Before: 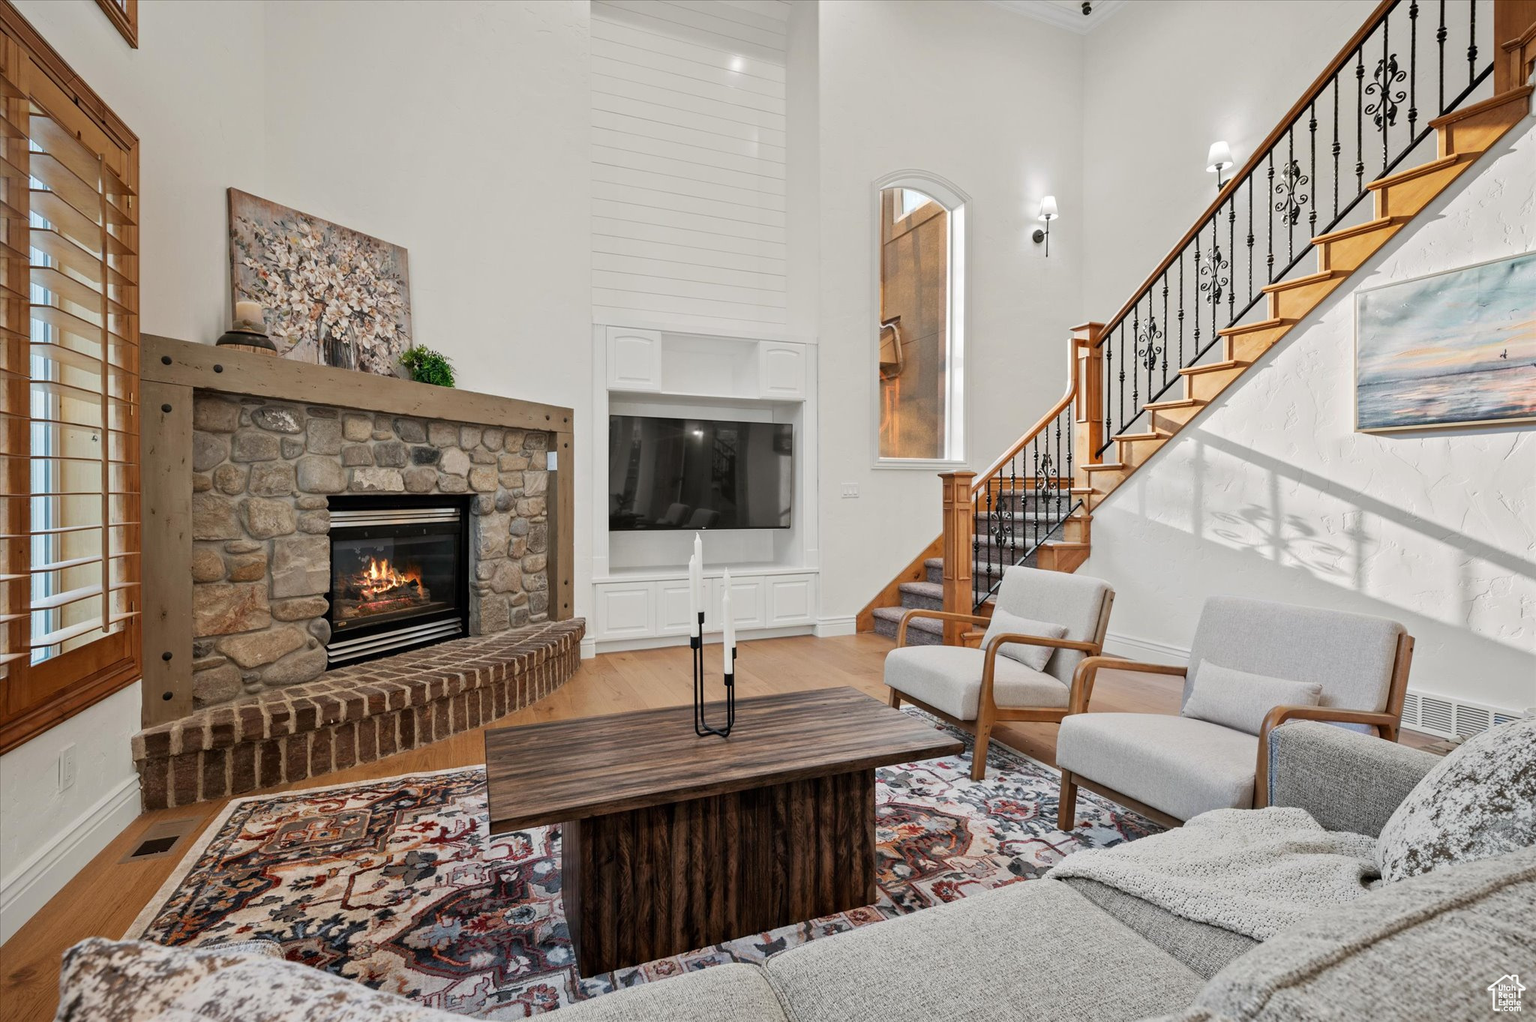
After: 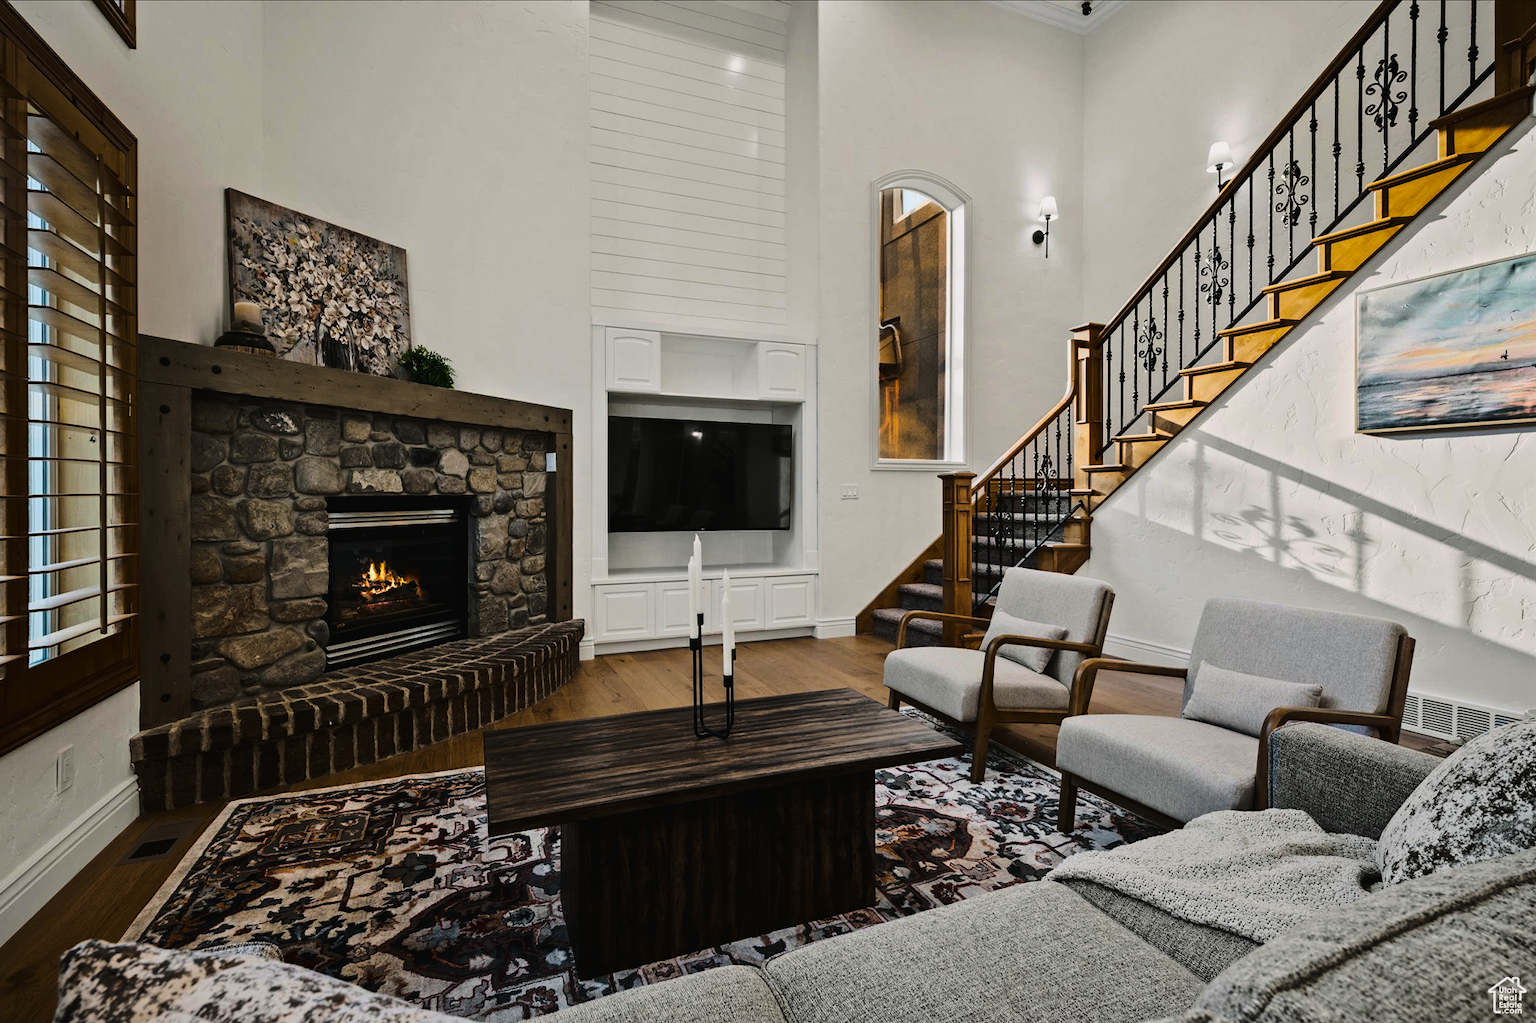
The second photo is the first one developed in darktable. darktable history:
exposure: black level correction -0.017, exposure -1.065 EV, compensate exposure bias true, compensate highlight preservation false
tone curve: curves: ch0 [(0, 0) (0.003, 0.004) (0.011, 0.006) (0.025, 0.008) (0.044, 0.012) (0.069, 0.017) (0.1, 0.021) (0.136, 0.029) (0.177, 0.043) (0.224, 0.062) (0.277, 0.108) (0.335, 0.166) (0.399, 0.301) (0.468, 0.467) (0.543, 0.64) (0.623, 0.803) (0.709, 0.908) (0.801, 0.969) (0.898, 0.988) (1, 1)], color space Lab, linked channels, preserve colors none
color balance rgb: shadows lift › chroma 2.031%, shadows lift › hue 137.05°, highlights gain › chroma 0.288%, highlights gain › hue 329.74°, perceptual saturation grading › global saturation 30.062%, global vibrance 32.16%
crop: left 0.165%
